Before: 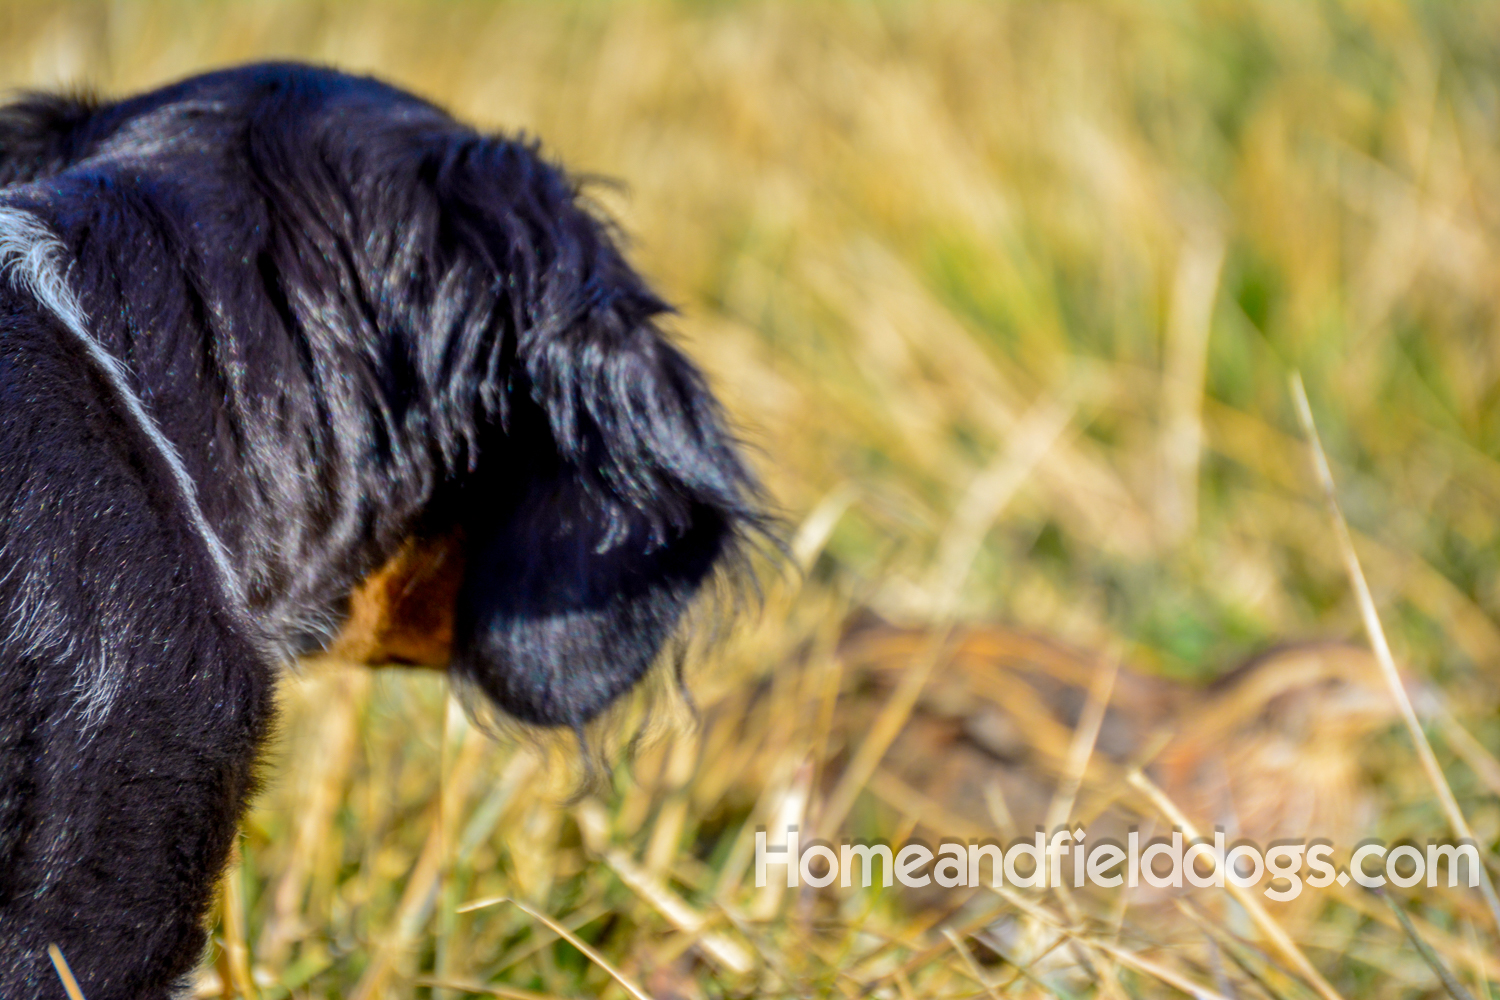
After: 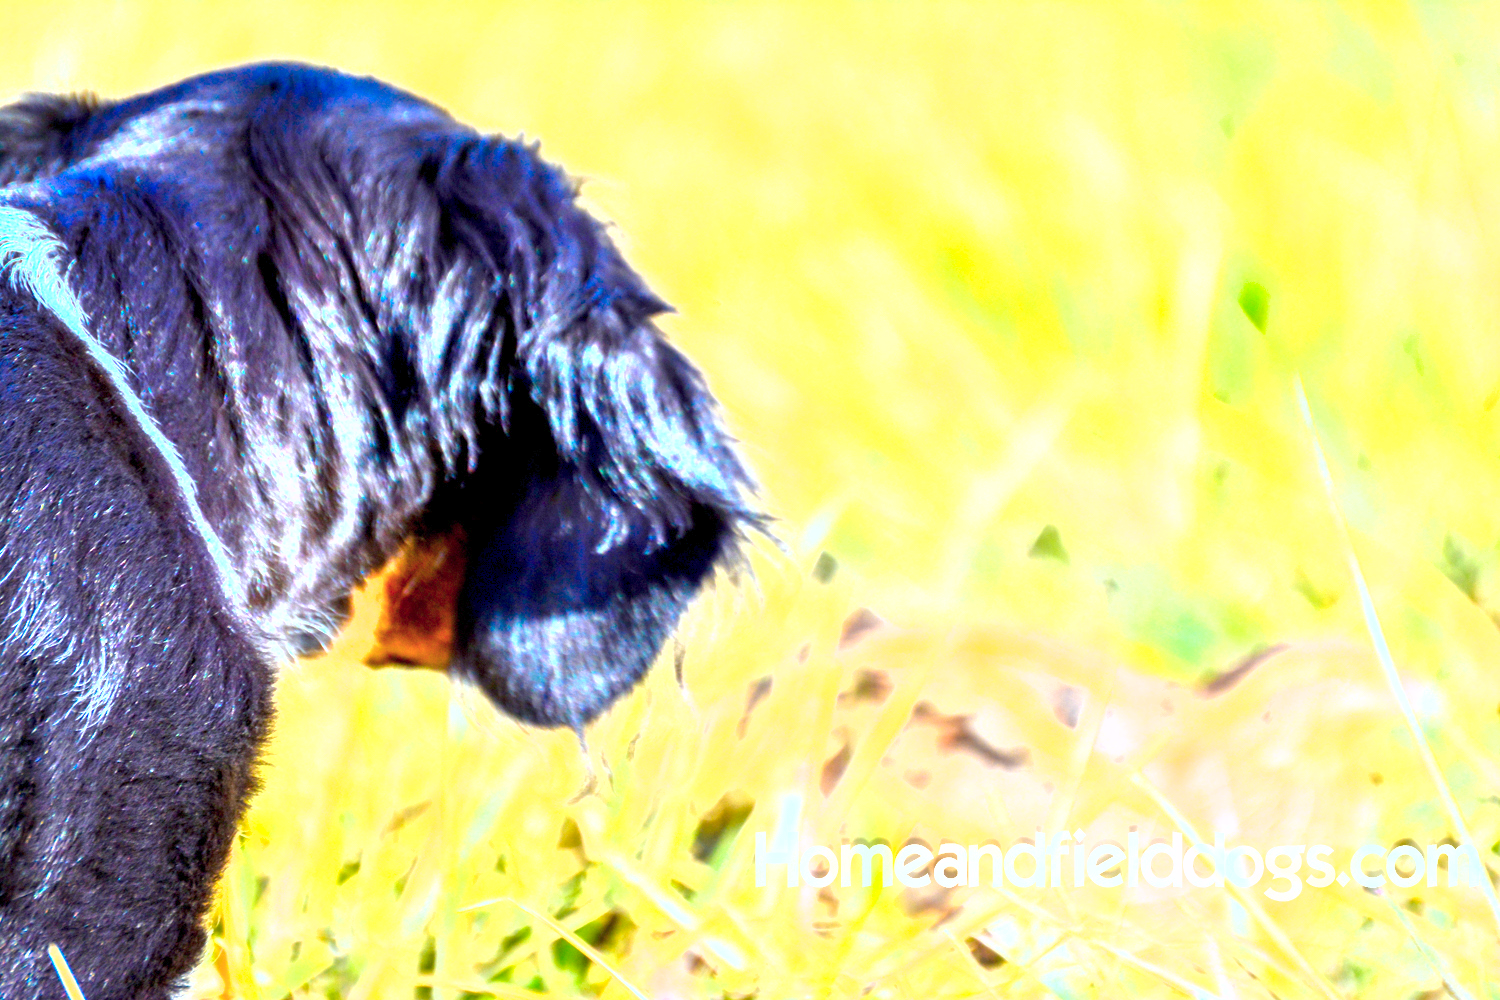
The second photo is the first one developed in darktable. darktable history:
shadows and highlights: radius 125.46, shadows 21.19, highlights -21.19, low approximation 0.01
color calibration: output R [0.972, 0.068, -0.094, 0], output G [-0.178, 1.216, -0.086, 0], output B [0.095, -0.136, 0.98, 0], illuminant custom, x 0.371, y 0.381, temperature 4283.16 K
exposure: exposure 2.25 EV, compensate highlight preservation false
